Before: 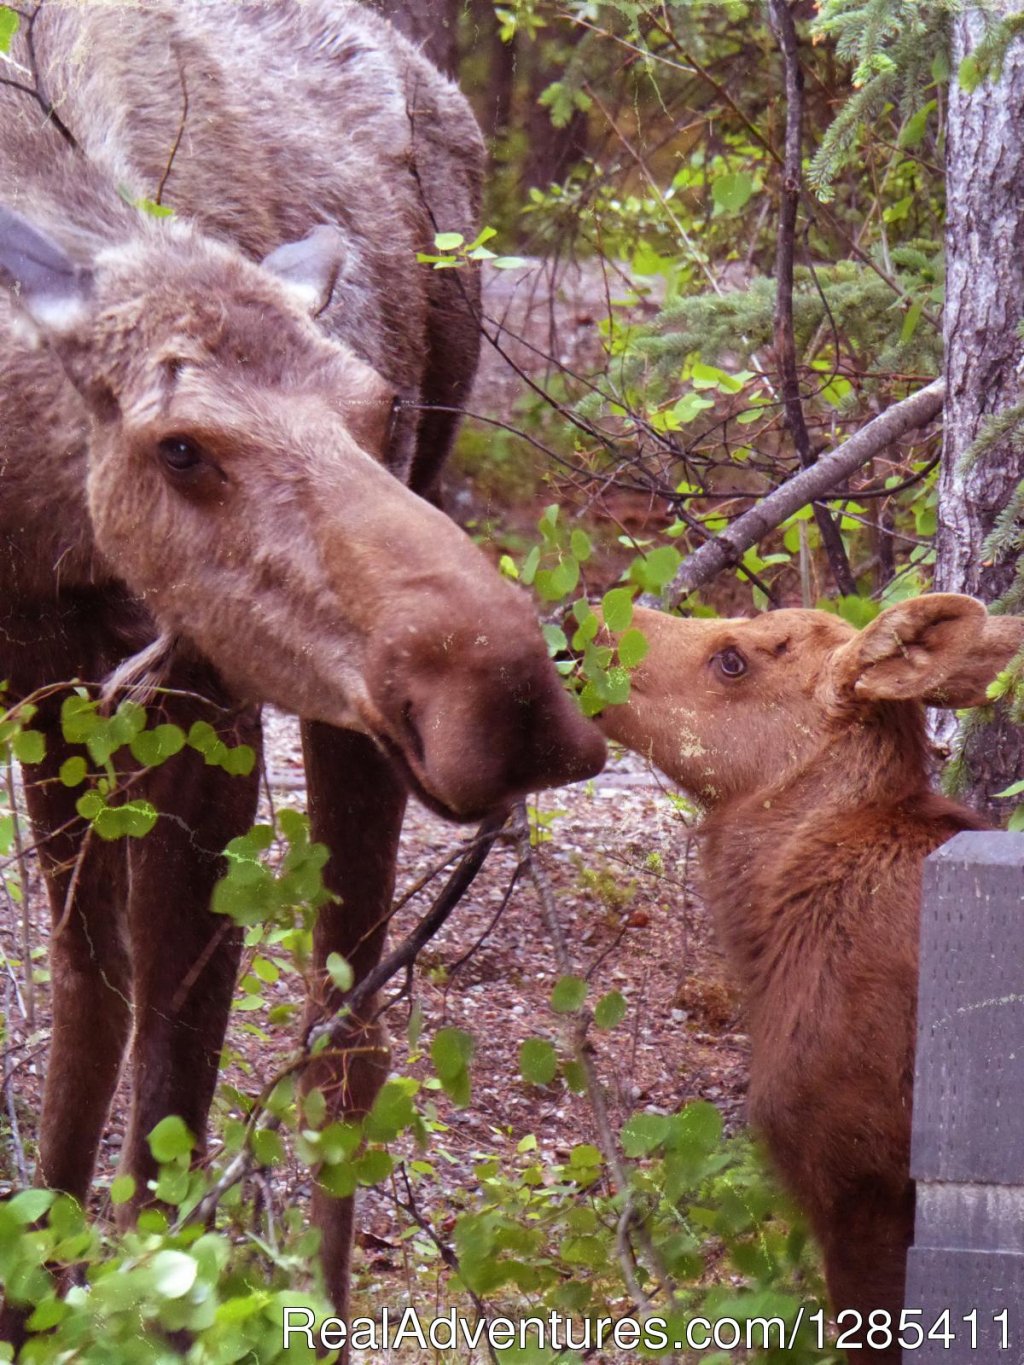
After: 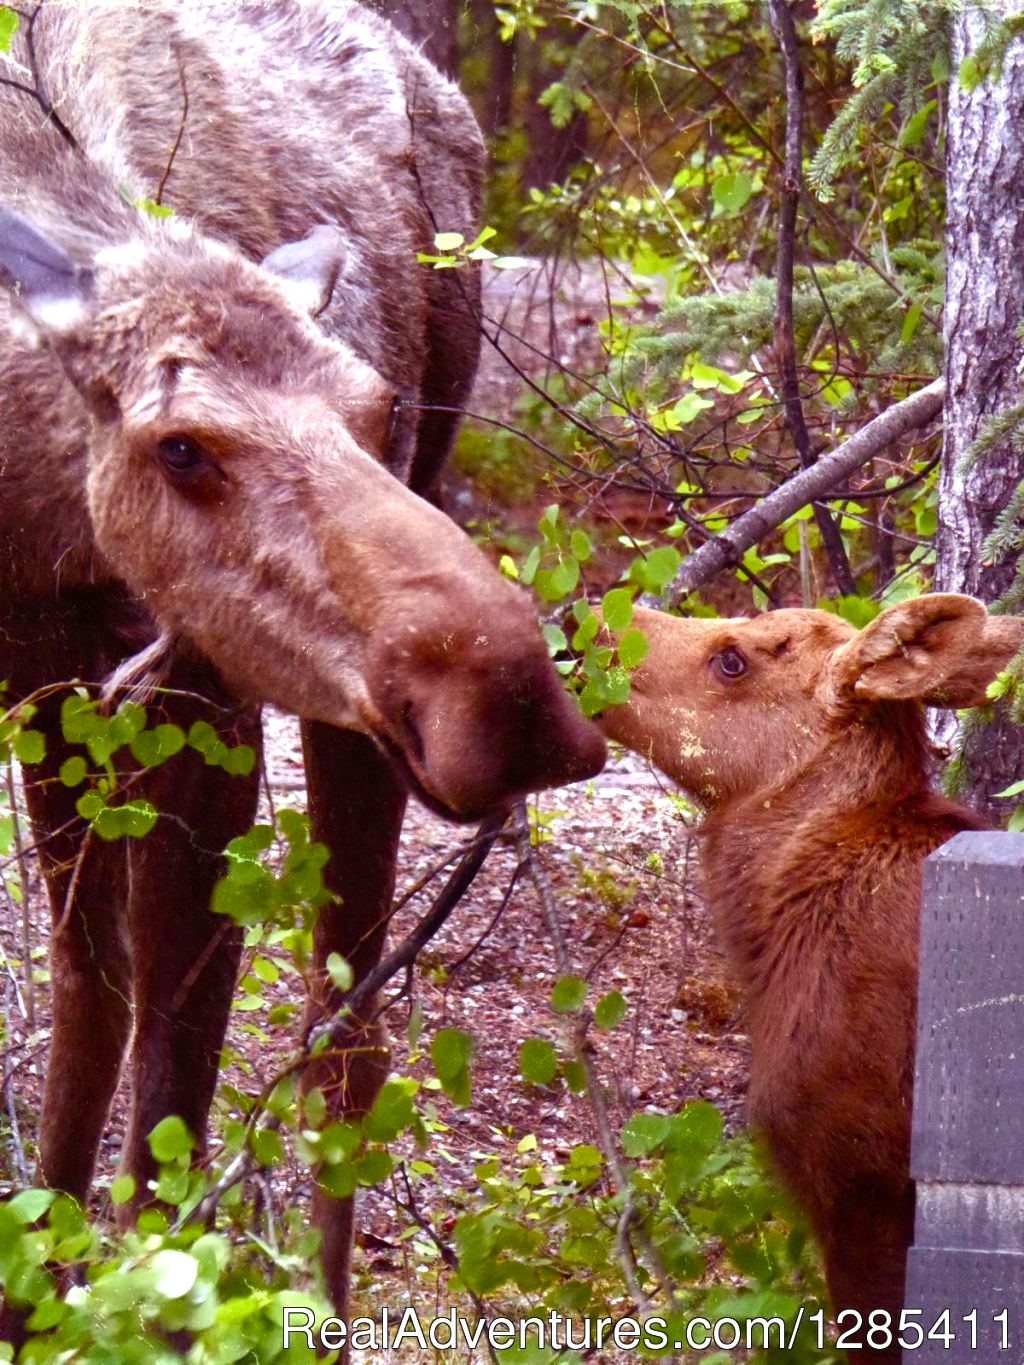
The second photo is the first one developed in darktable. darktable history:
color balance rgb: linear chroma grading › global chroma 14.991%, perceptual saturation grading › global saturation 25.622%, perceptual saturation grading › highlights -50.017%, perceptual saturation grading › shadows 31.027%, perceptual brilliance grading › highlights 15.351%, perceptual brilliance grading › shadows -14.544%
